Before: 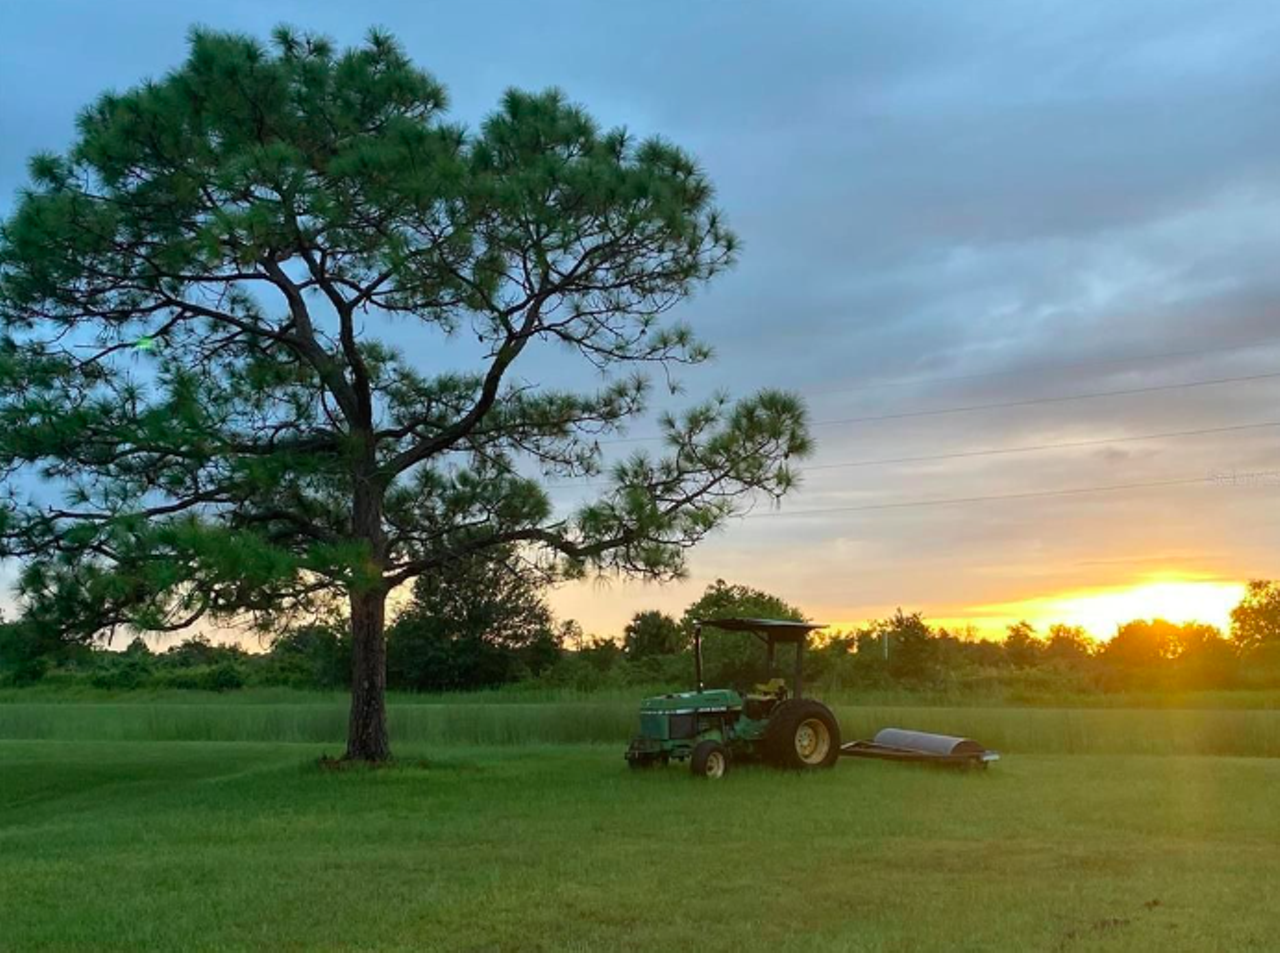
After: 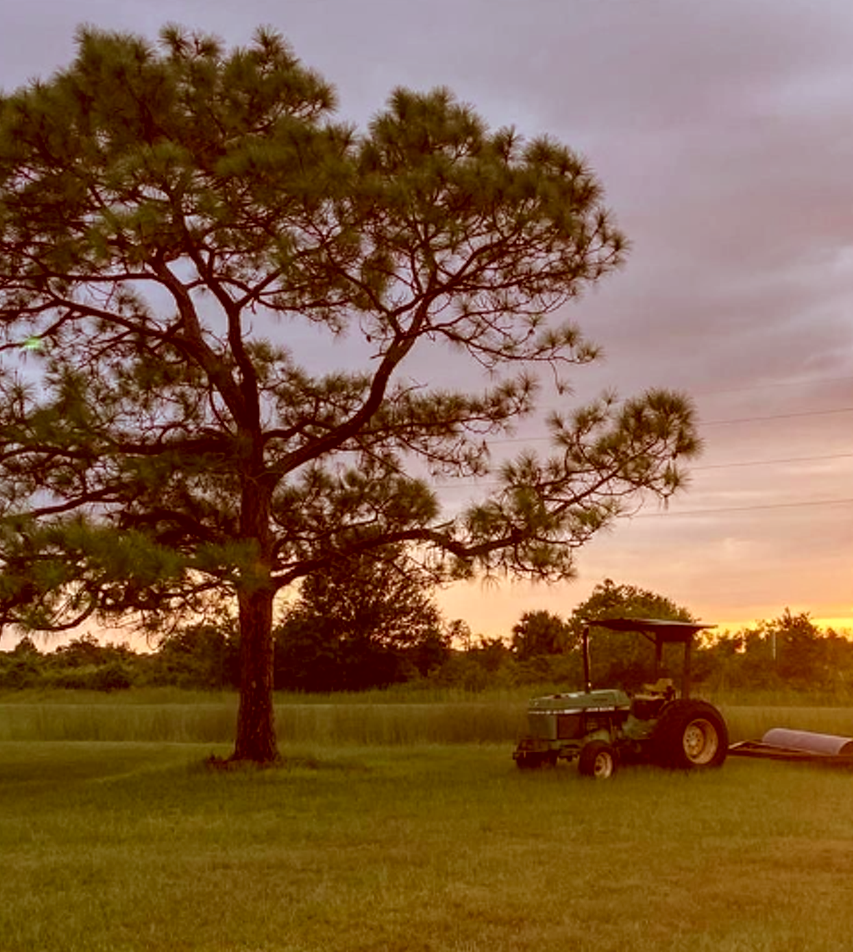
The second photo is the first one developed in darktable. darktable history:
local contrast: on, module defaults
color correction: highlights a* 9.03, highlights b* 8.71, shadows a* 40, shadows b* 40, saturation 0.8
crop and rotate: left 8.786%, right 24.548%
